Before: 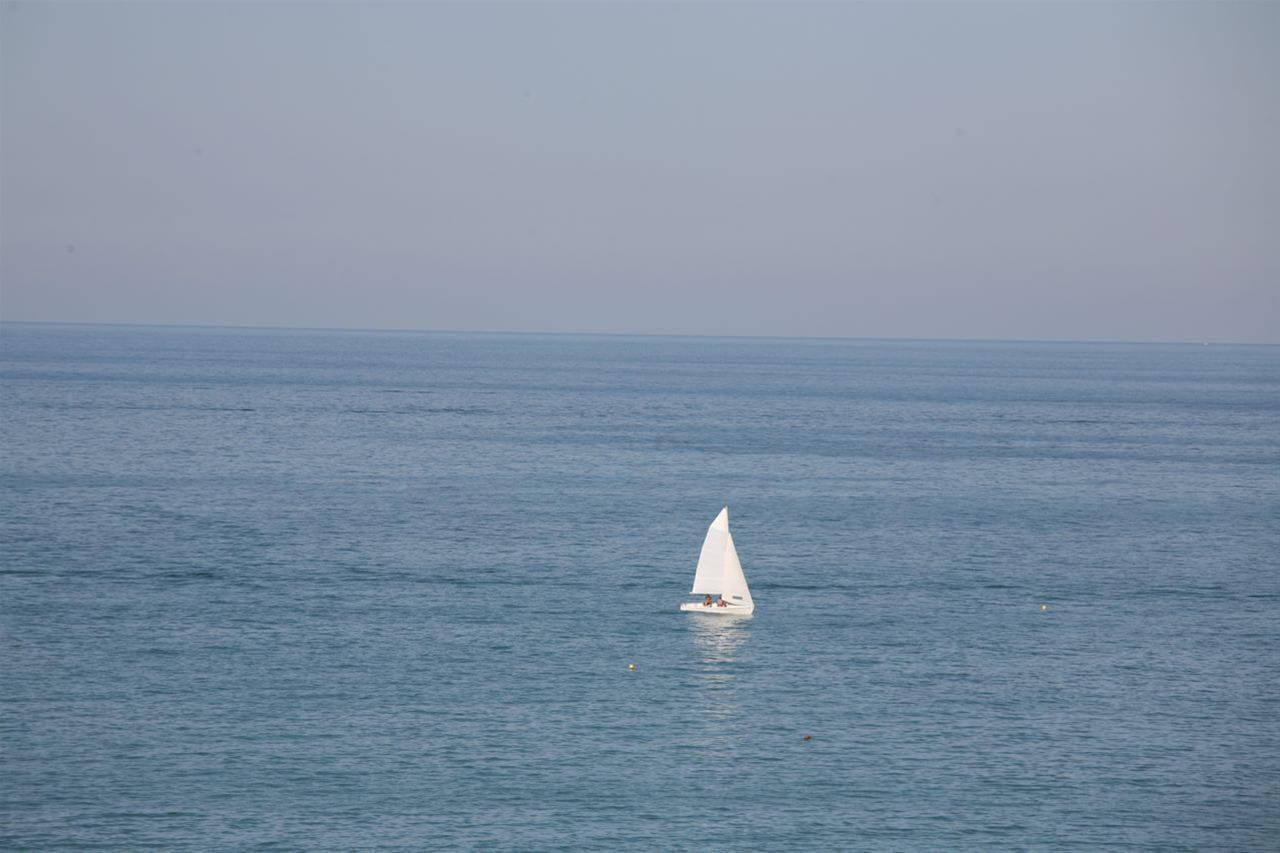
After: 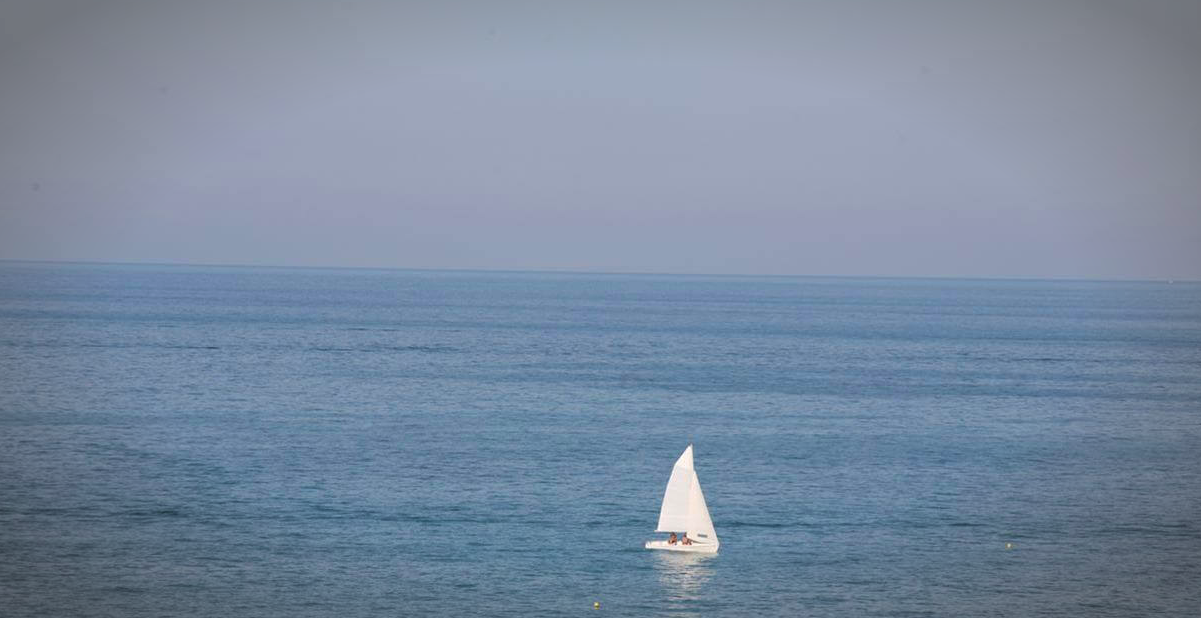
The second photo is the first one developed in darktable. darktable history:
velvia: on, module defaults
vignetting: automatic ratio true
crop: left 2.737%, top 7.287%, right 3.421%, bottom 20.179%
